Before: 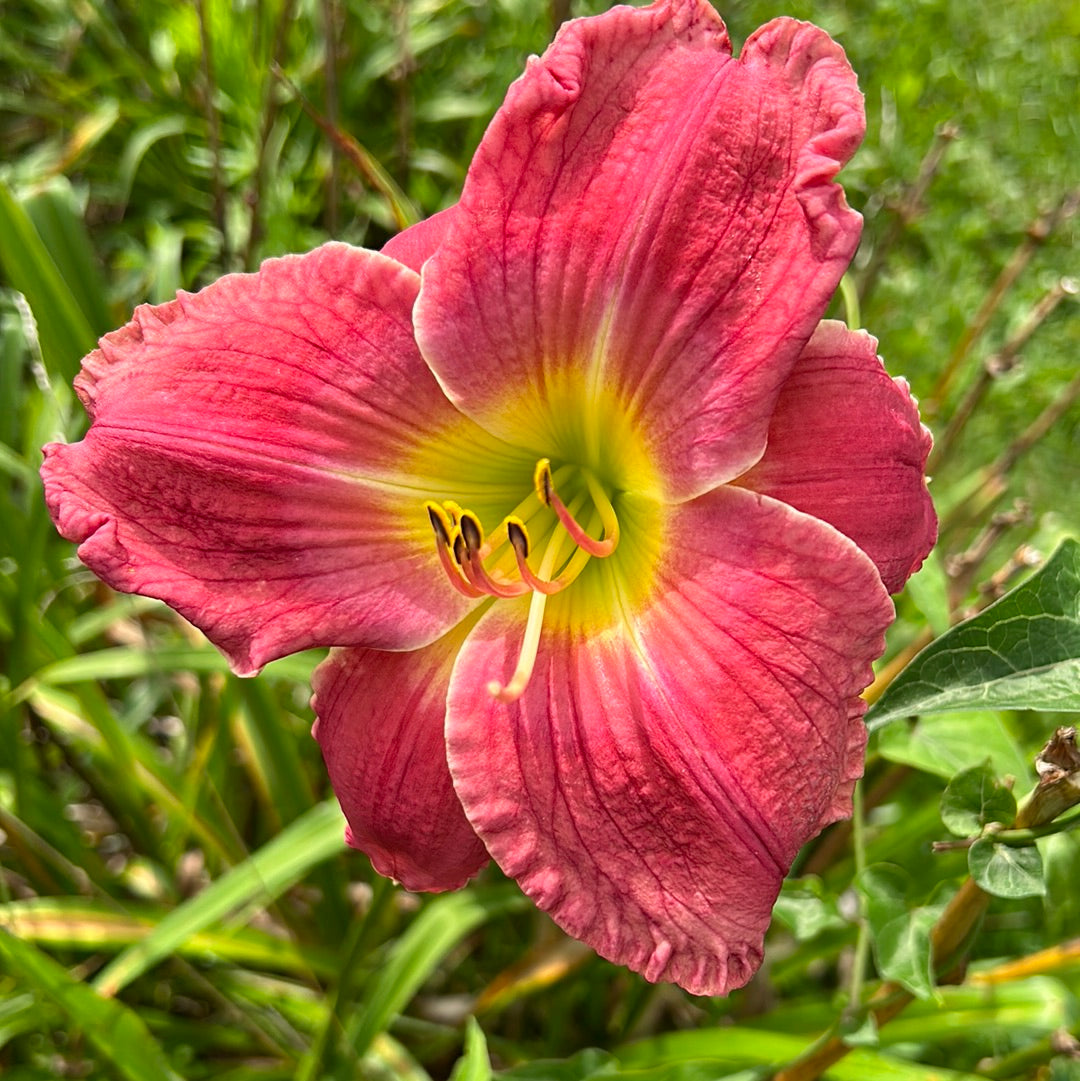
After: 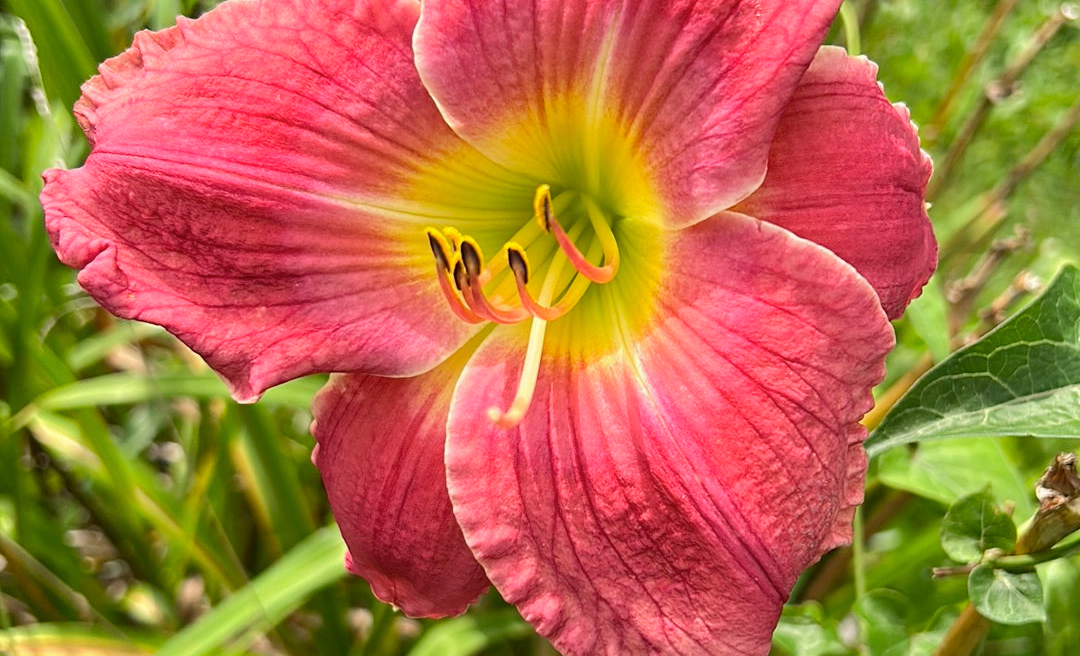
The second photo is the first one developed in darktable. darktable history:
base curve: curves: ch0 [(0, 0) (0.262, 0.32) (0.722, 0.705) (1, 1)]
crop and rotate: top 25.357%, bottom 13.942%
color contrast: green-magenta contrast 0.96
